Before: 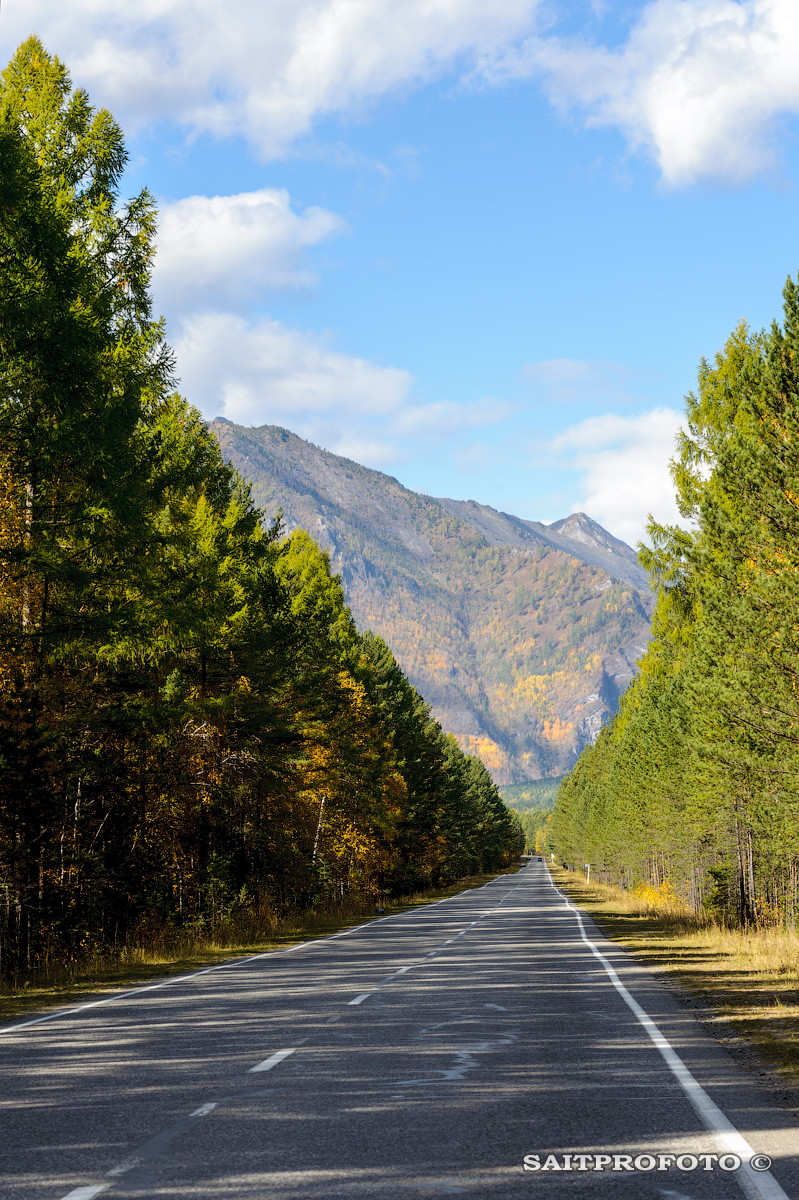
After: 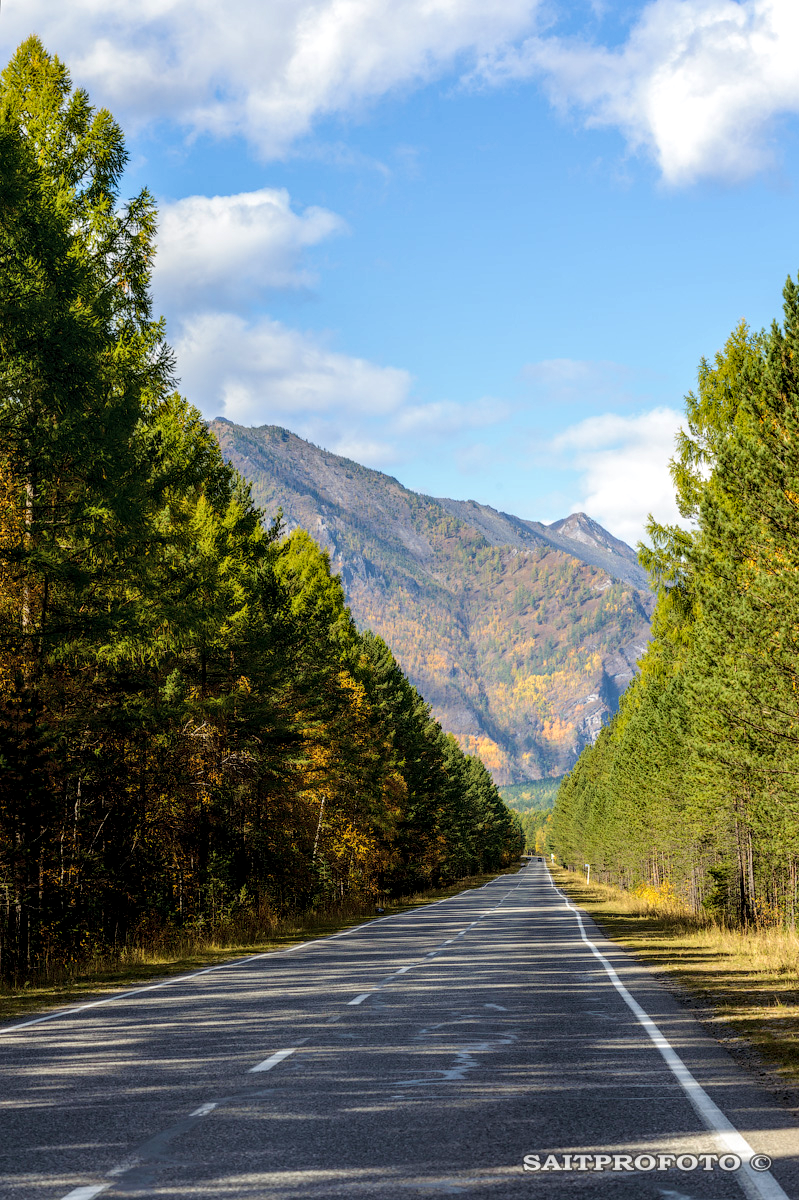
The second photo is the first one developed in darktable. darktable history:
local contrast: highlights 25%, detail 130%
velvia: on, module defaults
